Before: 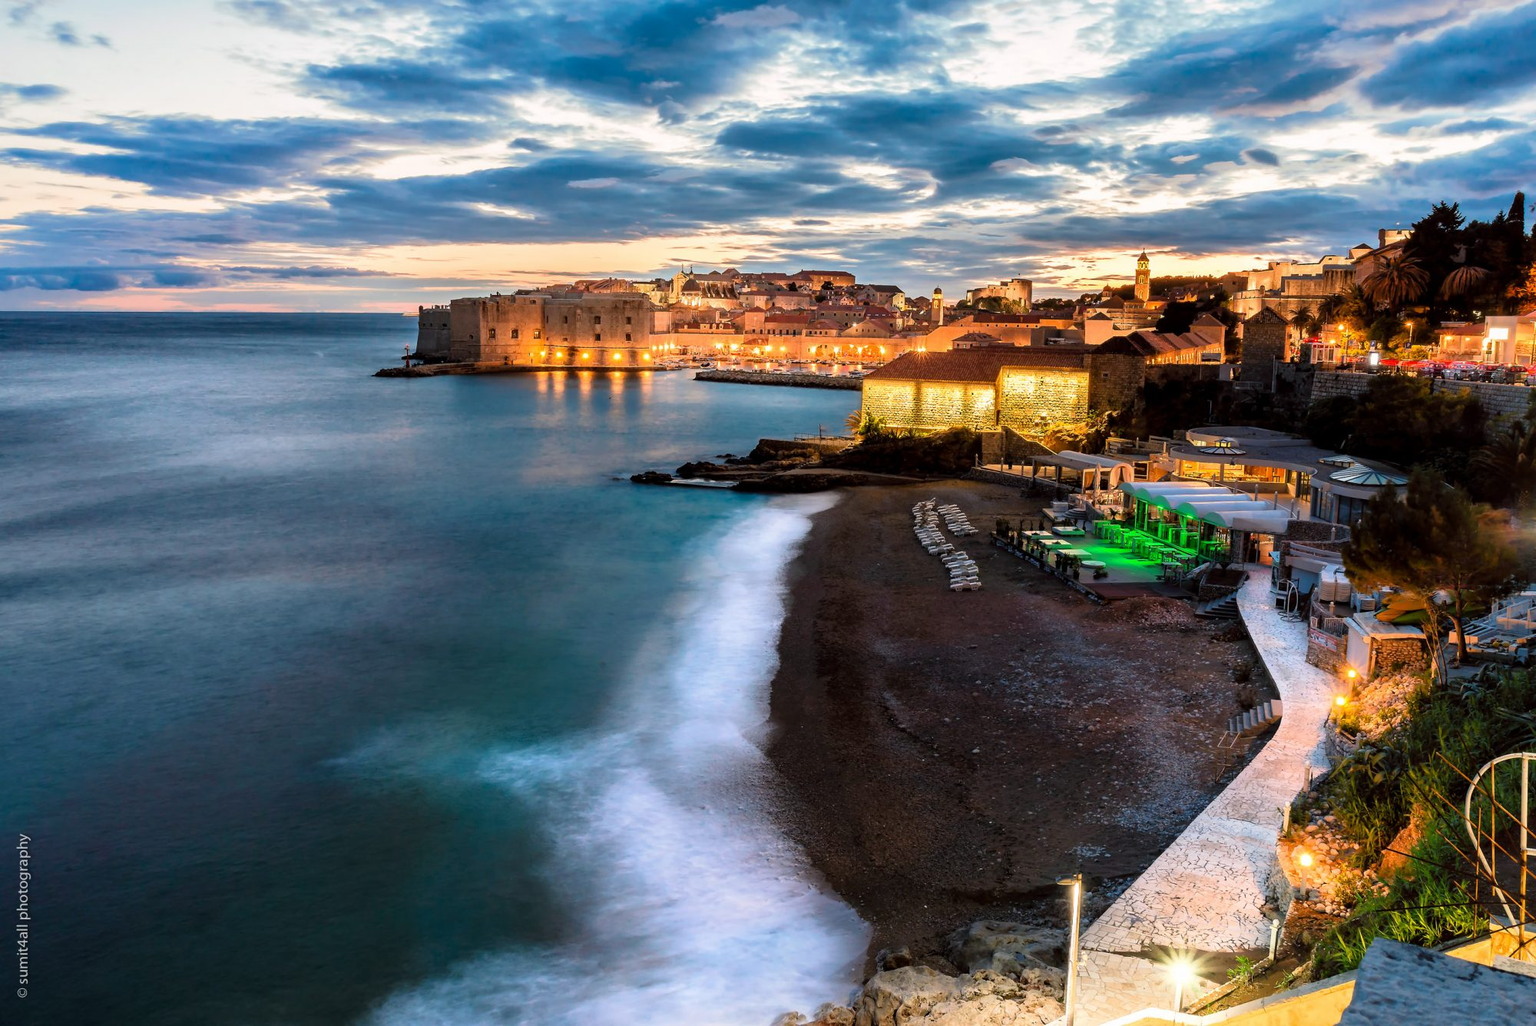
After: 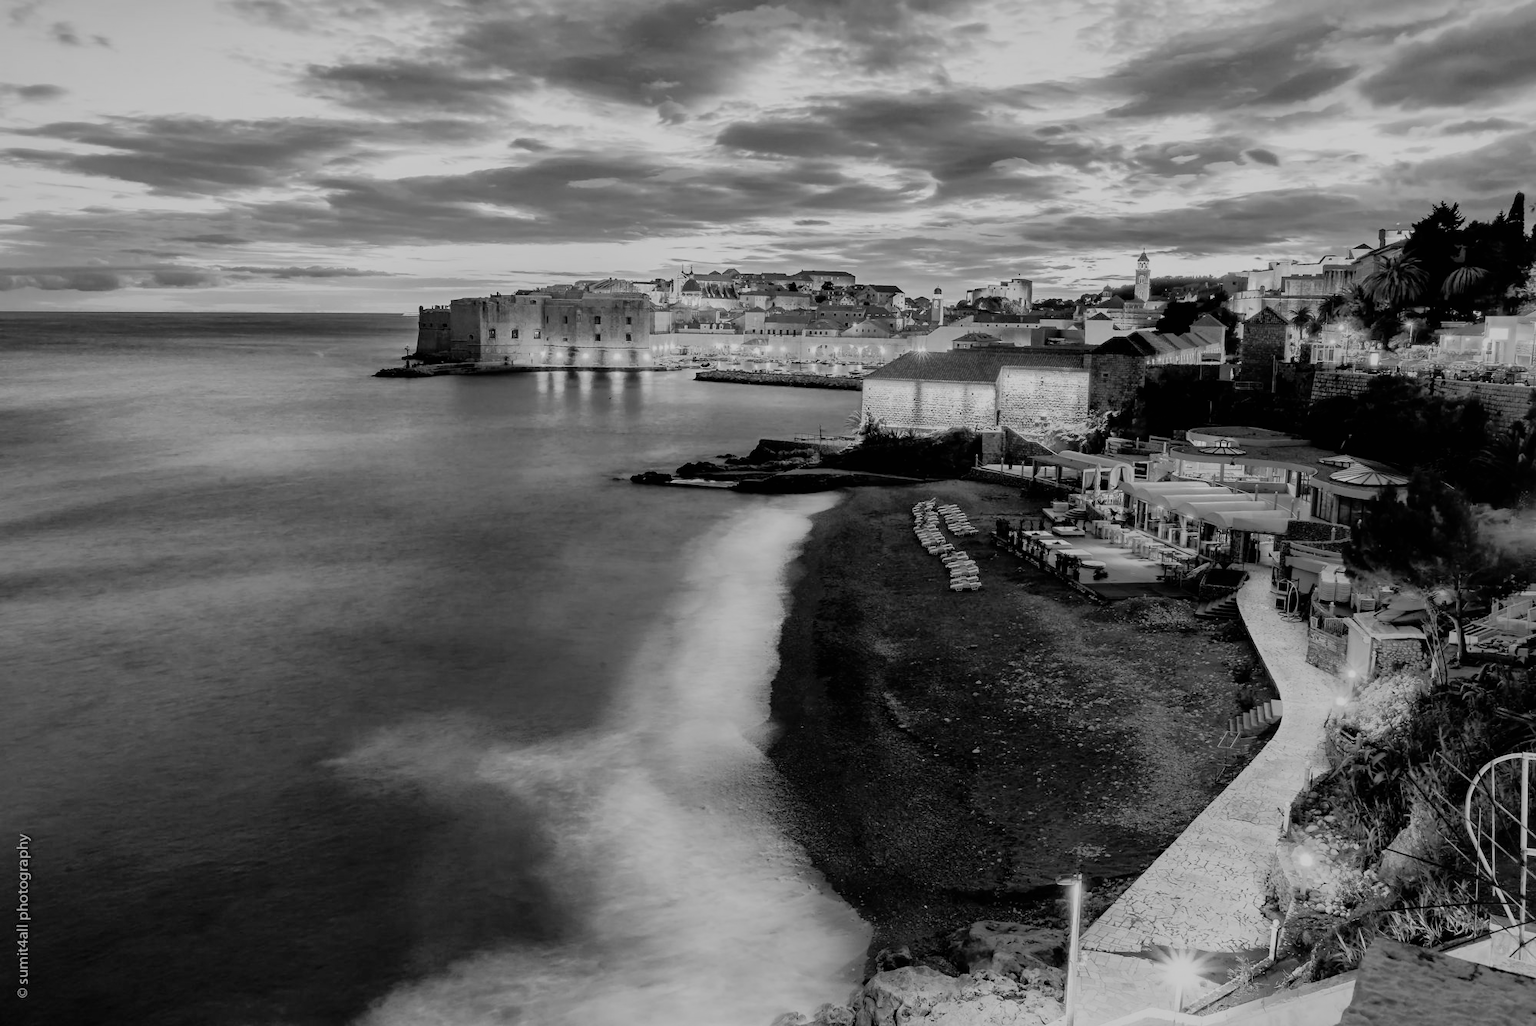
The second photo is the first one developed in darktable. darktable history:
monochrome: a 32, b 64, size 2.3
shadows and highlights: on, module defaults
filmic rgb: black relative exposure -7.65 EV, white relative exposure 4.56 EV, hardness 3.61, contrast 1.106
contrast brightness saturation: saturation -0.04
